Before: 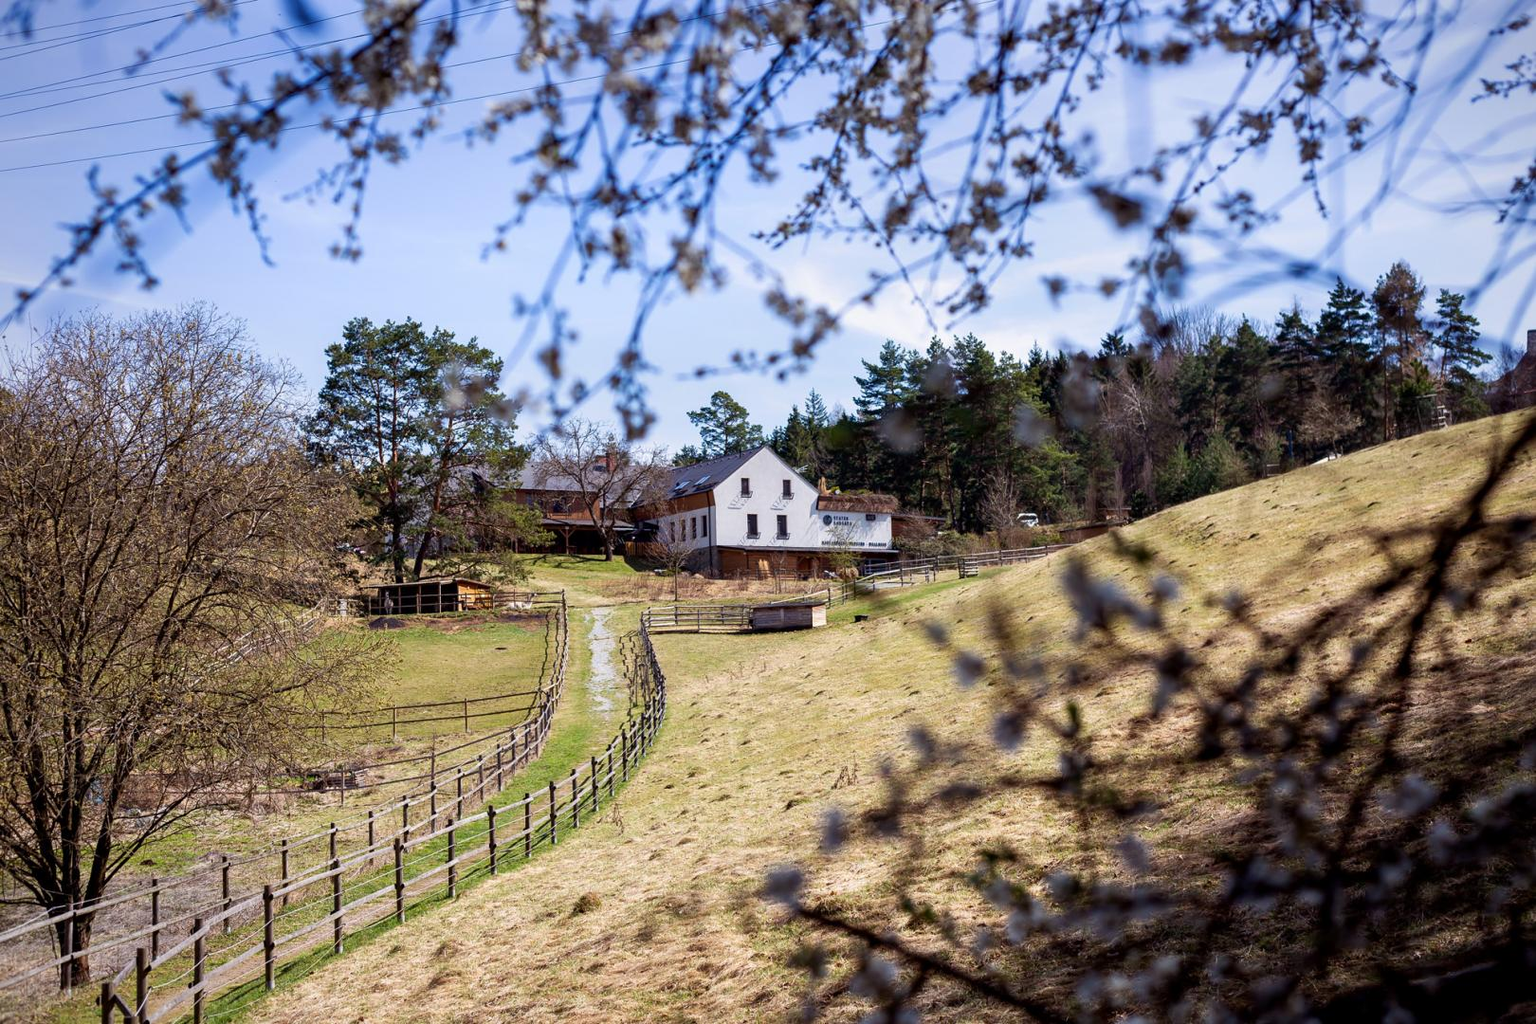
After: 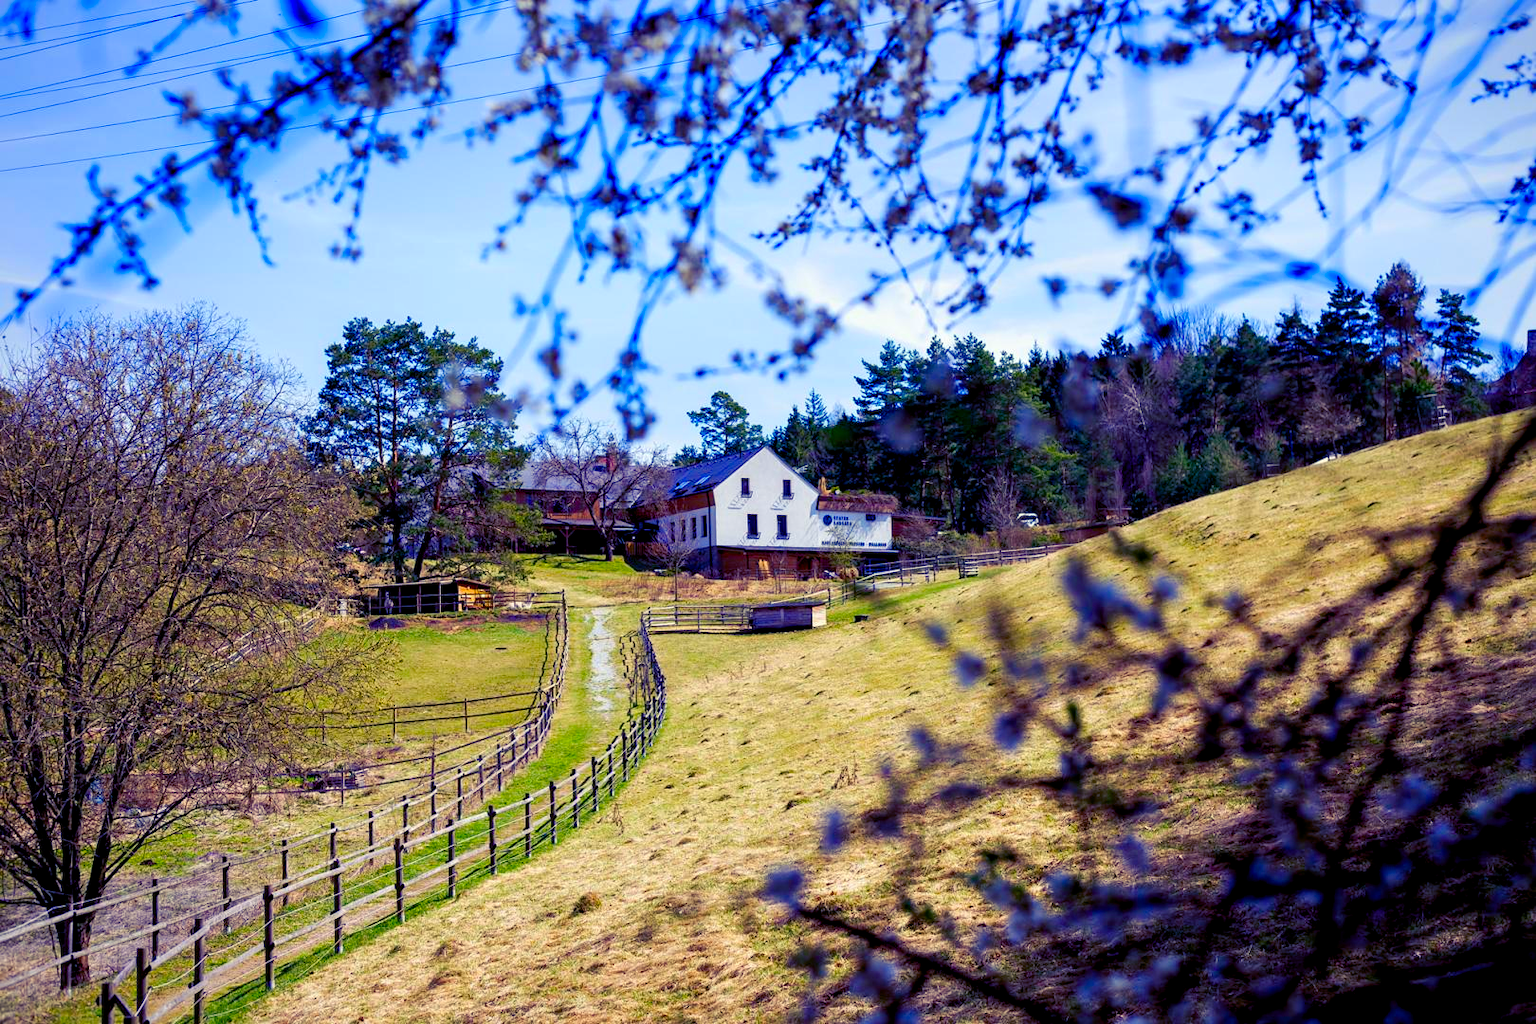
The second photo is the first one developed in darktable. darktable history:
white balance: red 0.978, blue 0.999
color balance rgb: shadows lift › luminance -28.76%, shadows lift › chroma 15%, shadows lift › hue 270°, power › chroma 1%, power › hue 255°, highlights gain › luminance 7.14%, highlights gain › chroma 2%, highlights gain › hue 90°, global offset › luminance -0.29%, global offset › hue 260°, perceptual saturation grading › global saturation 20%, perceptual saturation grading › highlights -13.92%, perceptual saturation grading › shadows 50%
color correction: saturation 1.34
